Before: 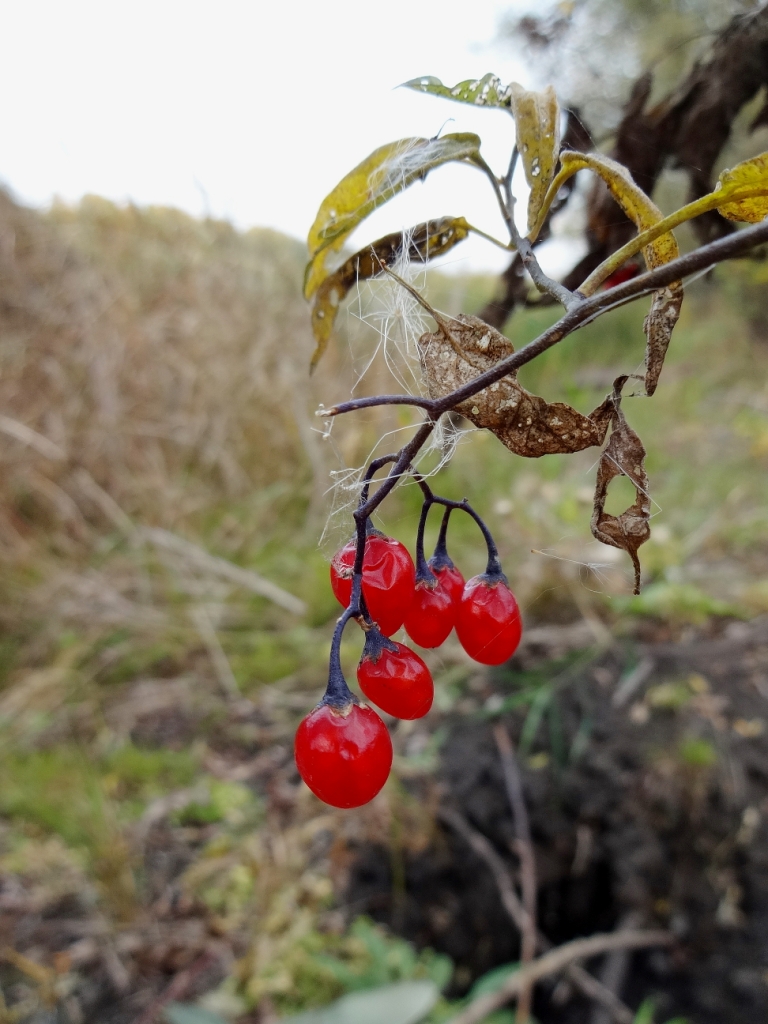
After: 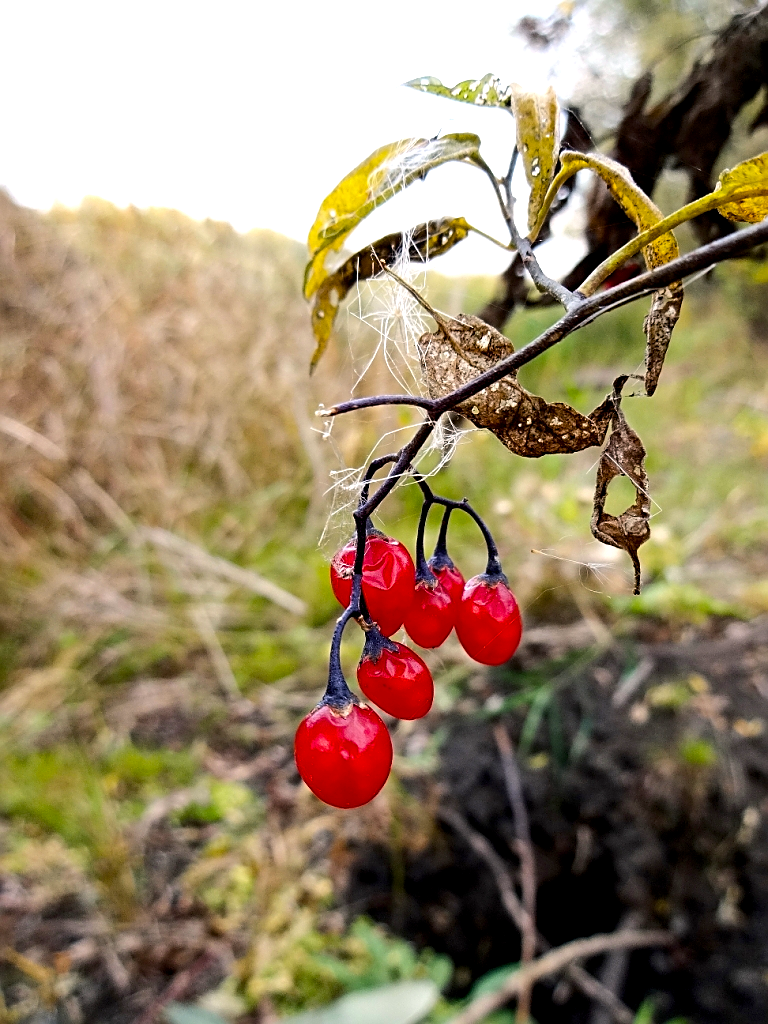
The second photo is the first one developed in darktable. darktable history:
exposure: black level correction 0.007, exposure 0.159 EV, compensate highlight preservation false
color balance rgb: highlights gain › chroma 0.951%, highlights gain › hue 25.42°, perceptual saturation grading › global saturation 17.115%, global vibrance 15.1%
tone equalizer: -8 EV -0.735 EV, -7 EV -0.711 EV, -6 EV -0.625 EV, -5 EV -0.378 EV, -3 EV 0.375 EV, -2 EV 0.6 EV, -1 EV 0.68 EV, +0 EV 0.752 EV, edges refinement/feathering 500, mask exposure compensation -1.24 EV, preserve details no
sharpen: on, module defaults
